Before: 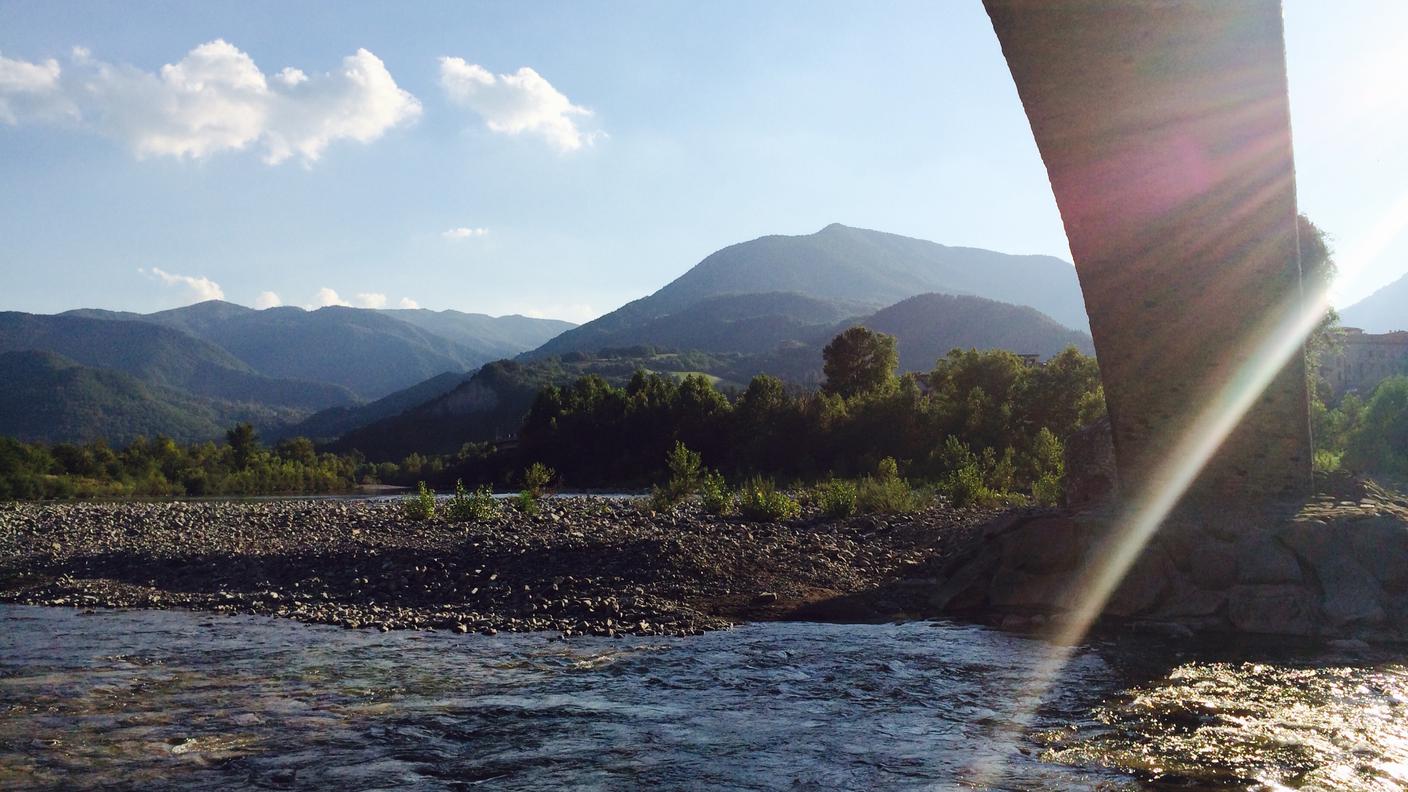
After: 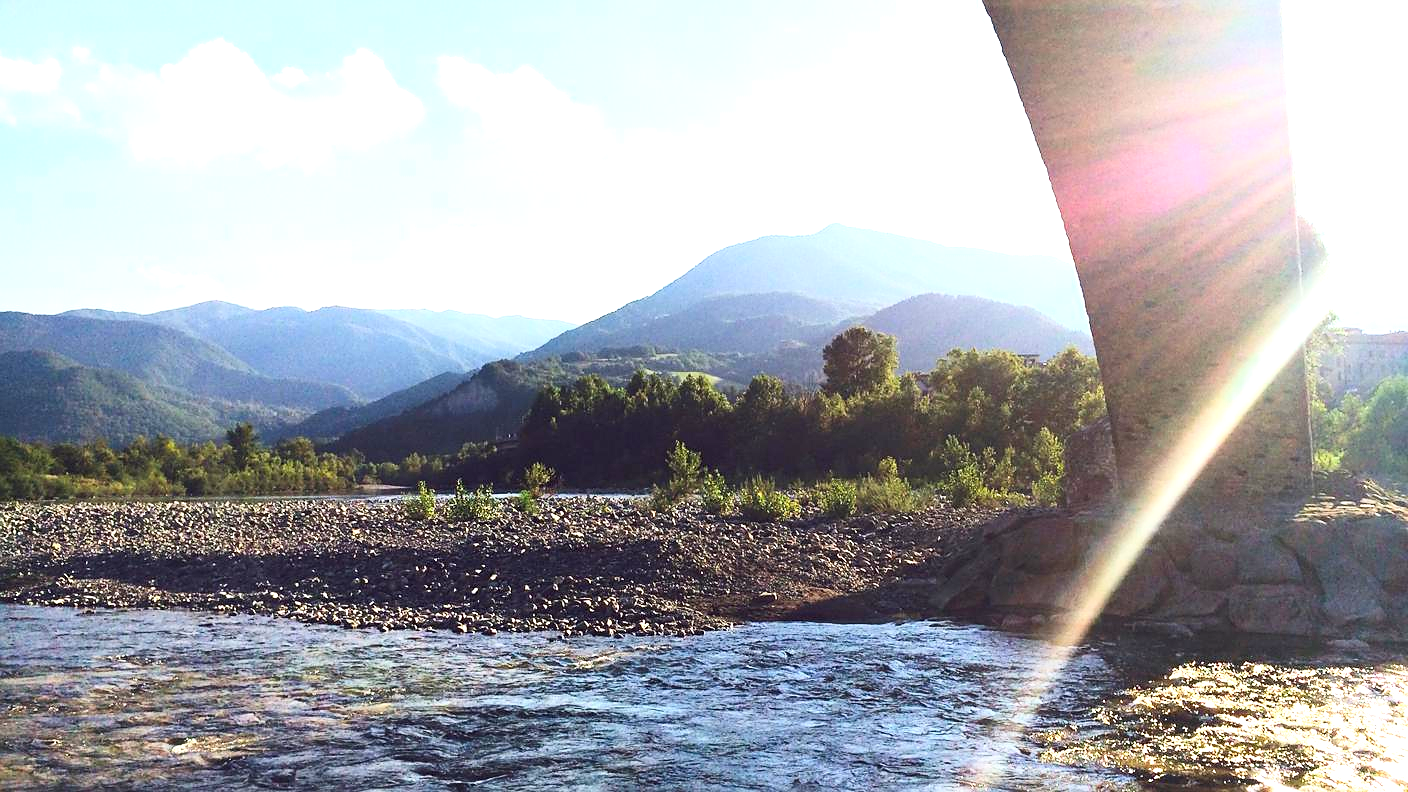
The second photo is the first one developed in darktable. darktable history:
exposure: black level correction 0, exposure 1.2 EV, compensate exposure bias true, compensate highlight preservation false
sharpen: radius 1.497, amount 0.39, threshold 1.154
contrast brightness saturation: contrast 0.198, brightness 0.15, saturation 0.139
